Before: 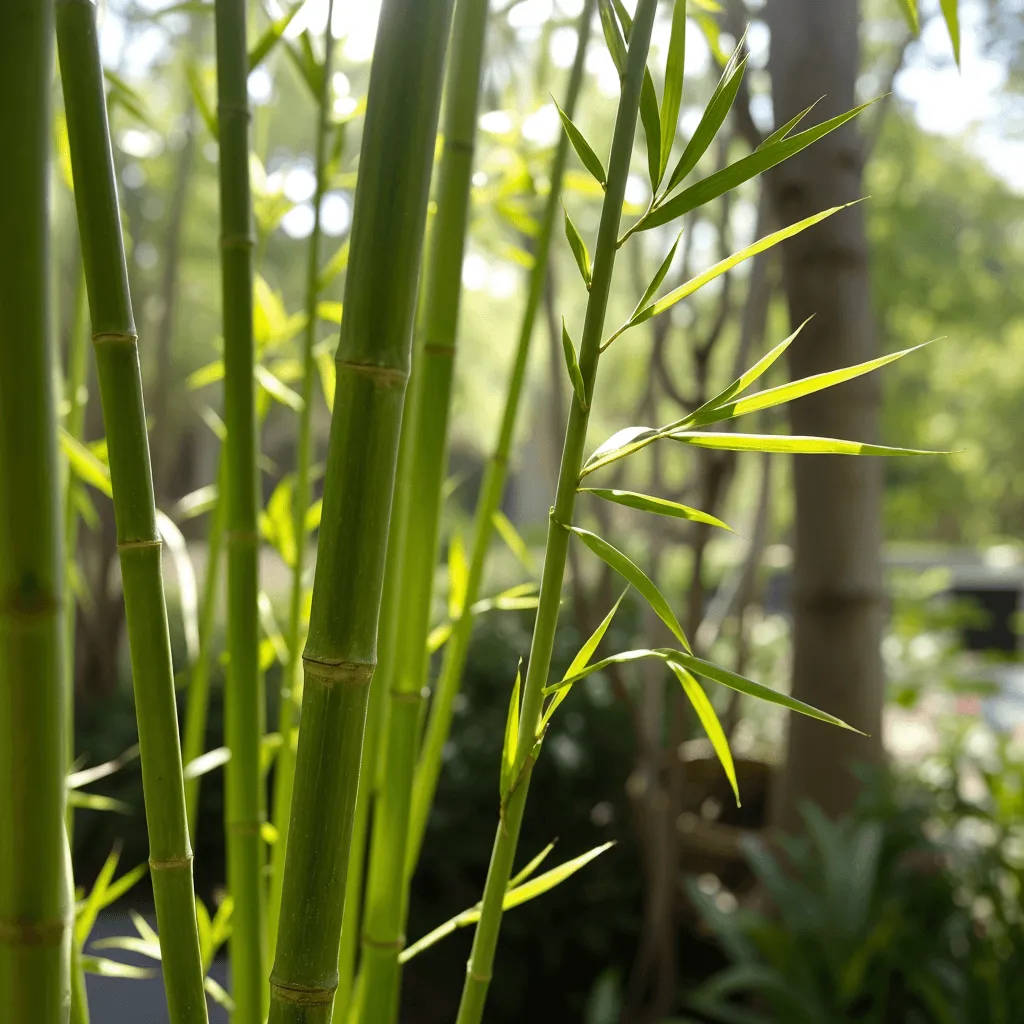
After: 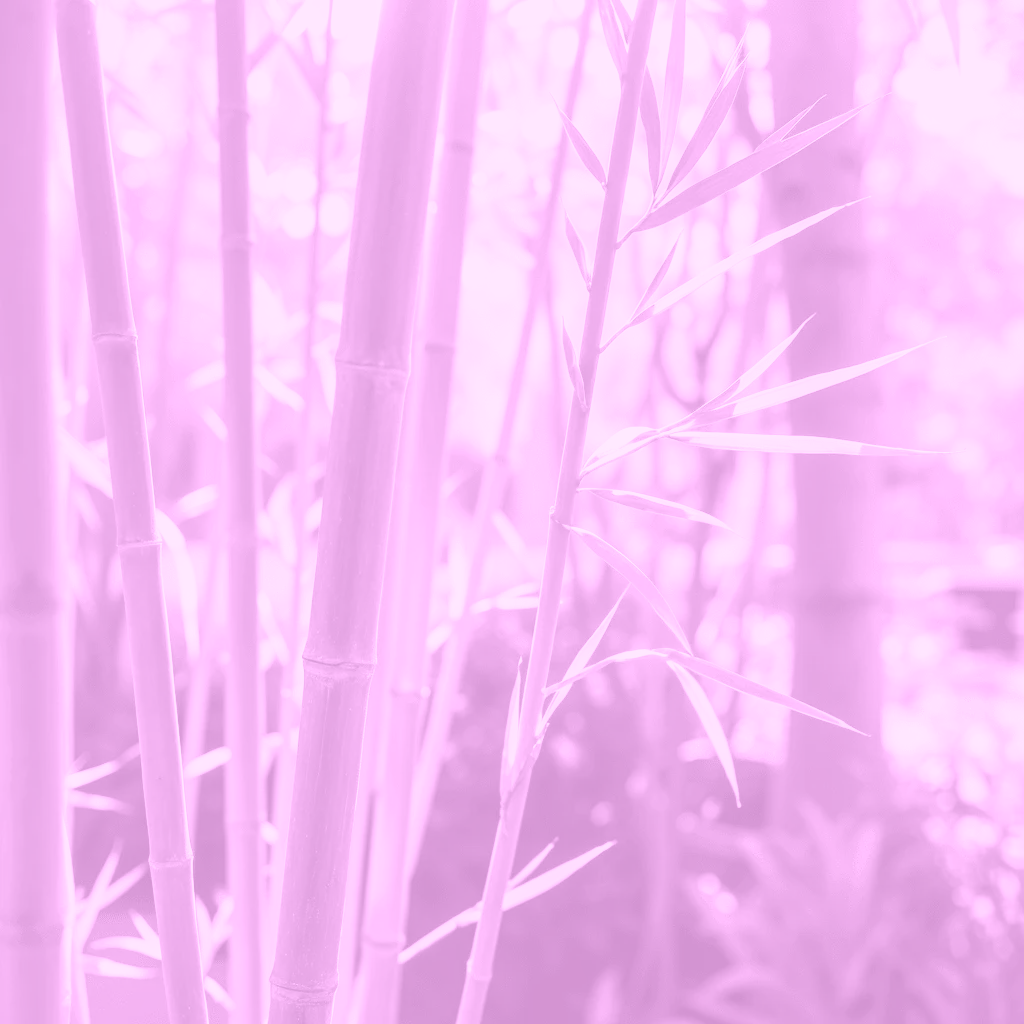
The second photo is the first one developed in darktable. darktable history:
local contrast: on, module defaults
color calibration: illuminant as shot in camera, x 0.358, y 0.373, temperature 4628.91 K
colorize: hue 331.2°, saturation 75%, source mix 30.28%, lightness 70.52%, version 1
contrast brightness saturation: contrast 0.2, brightness 0.2, saturation 0.8
